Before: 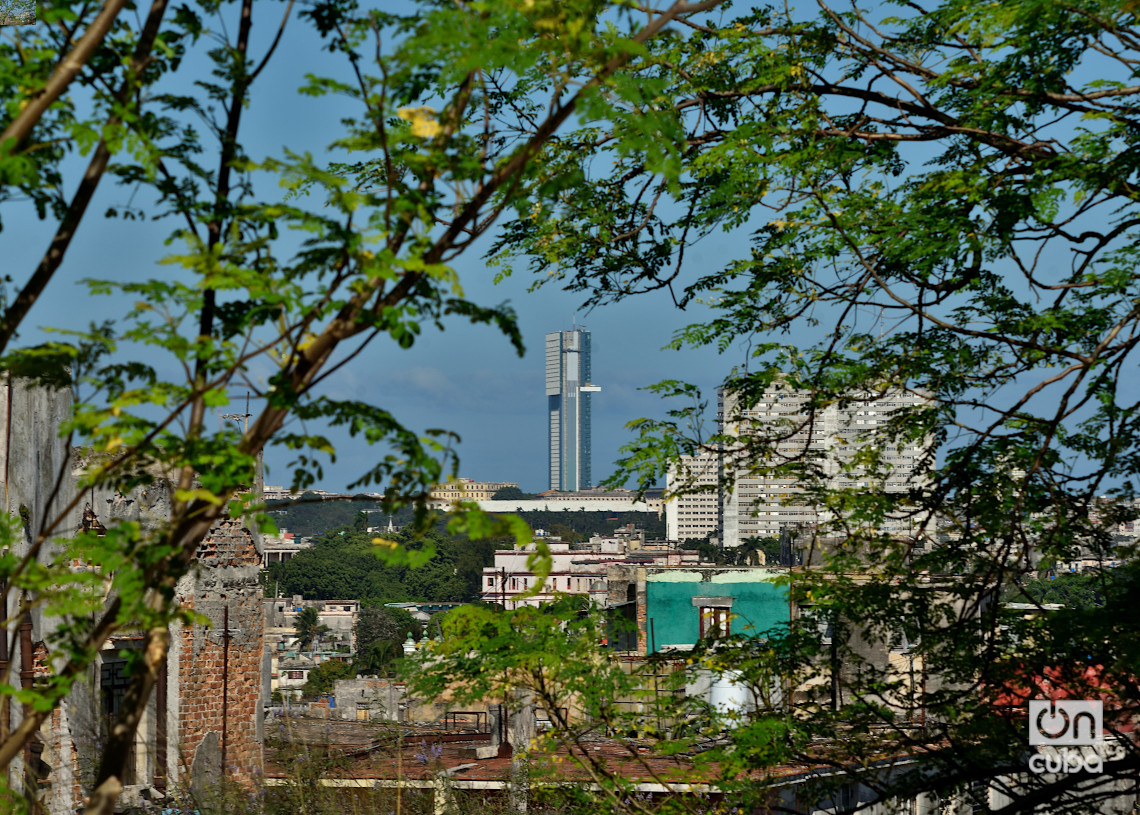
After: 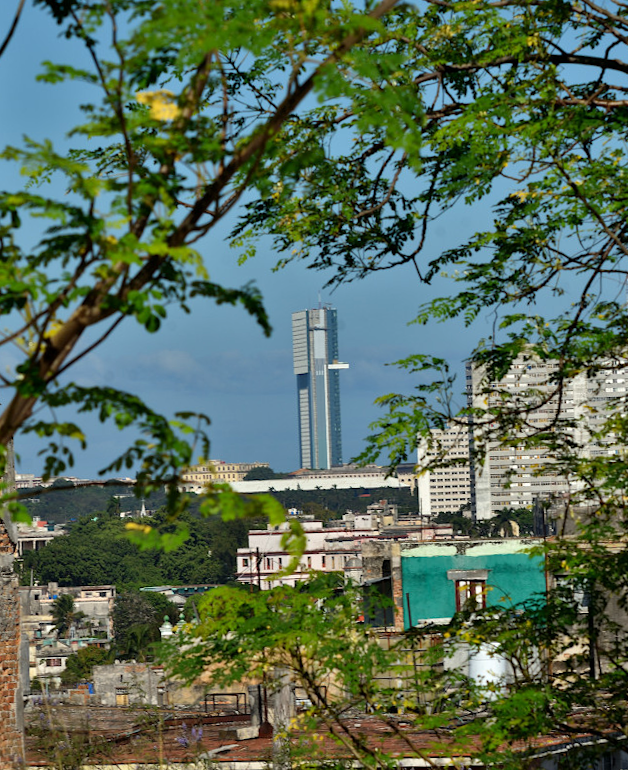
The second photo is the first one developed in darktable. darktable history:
crop: left 21.496%, right 22.254%
exposure: exposure 0.191 EV, compensate highlight preservation false
rotate and perspective: rotation -2°, crop left 0.022, crop right 0.978, crop top 0.049, crop bottom 0.951
